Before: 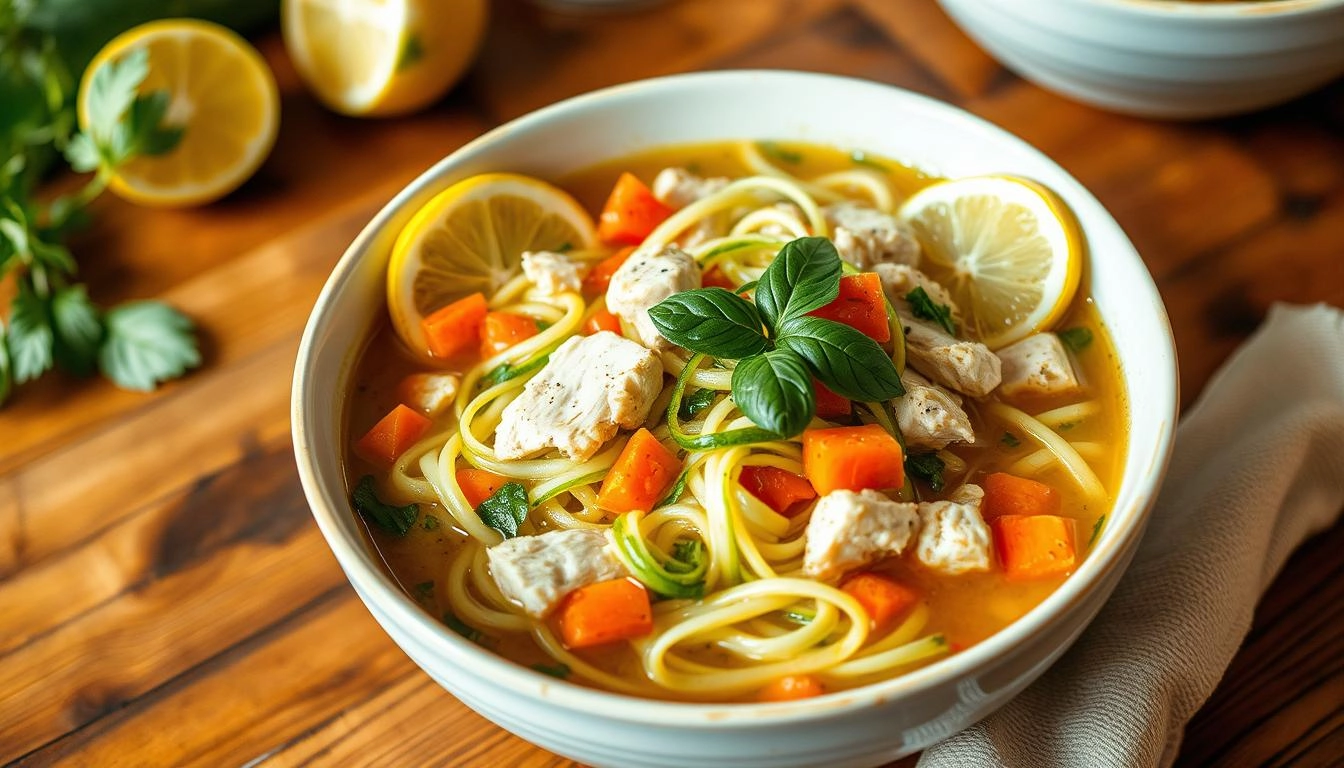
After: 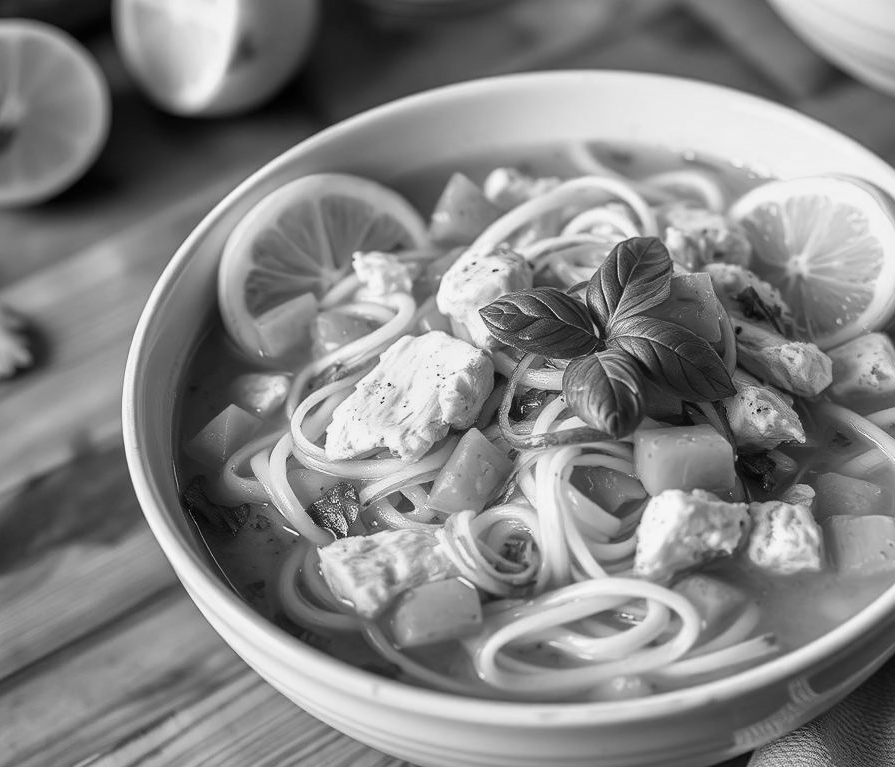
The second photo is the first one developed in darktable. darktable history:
monochrome: a 73.58, b 64.21
crop and rotate: left 12.648%, right 20.685%
